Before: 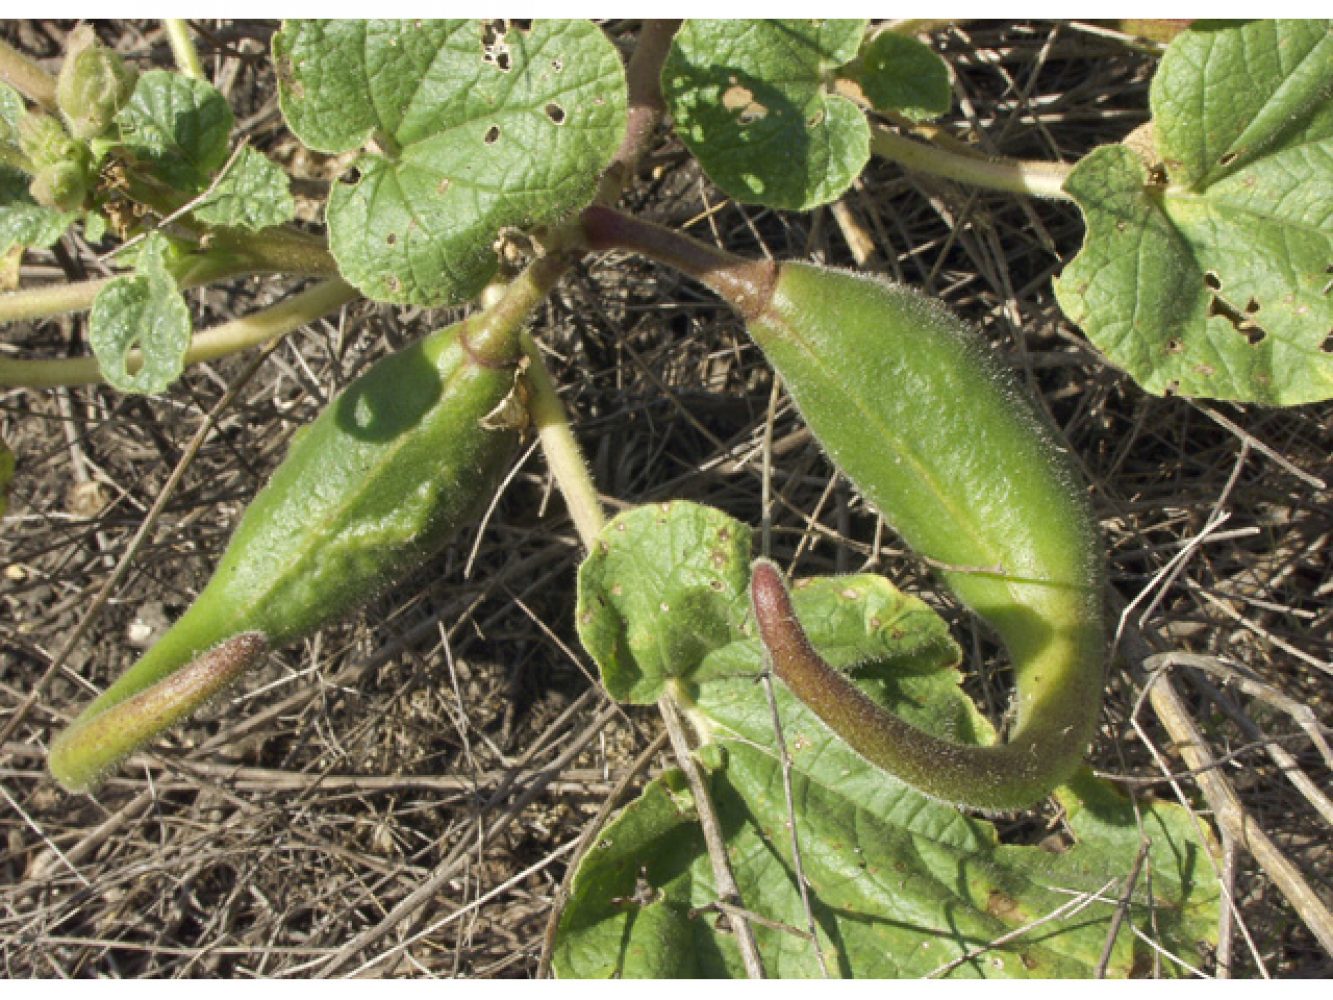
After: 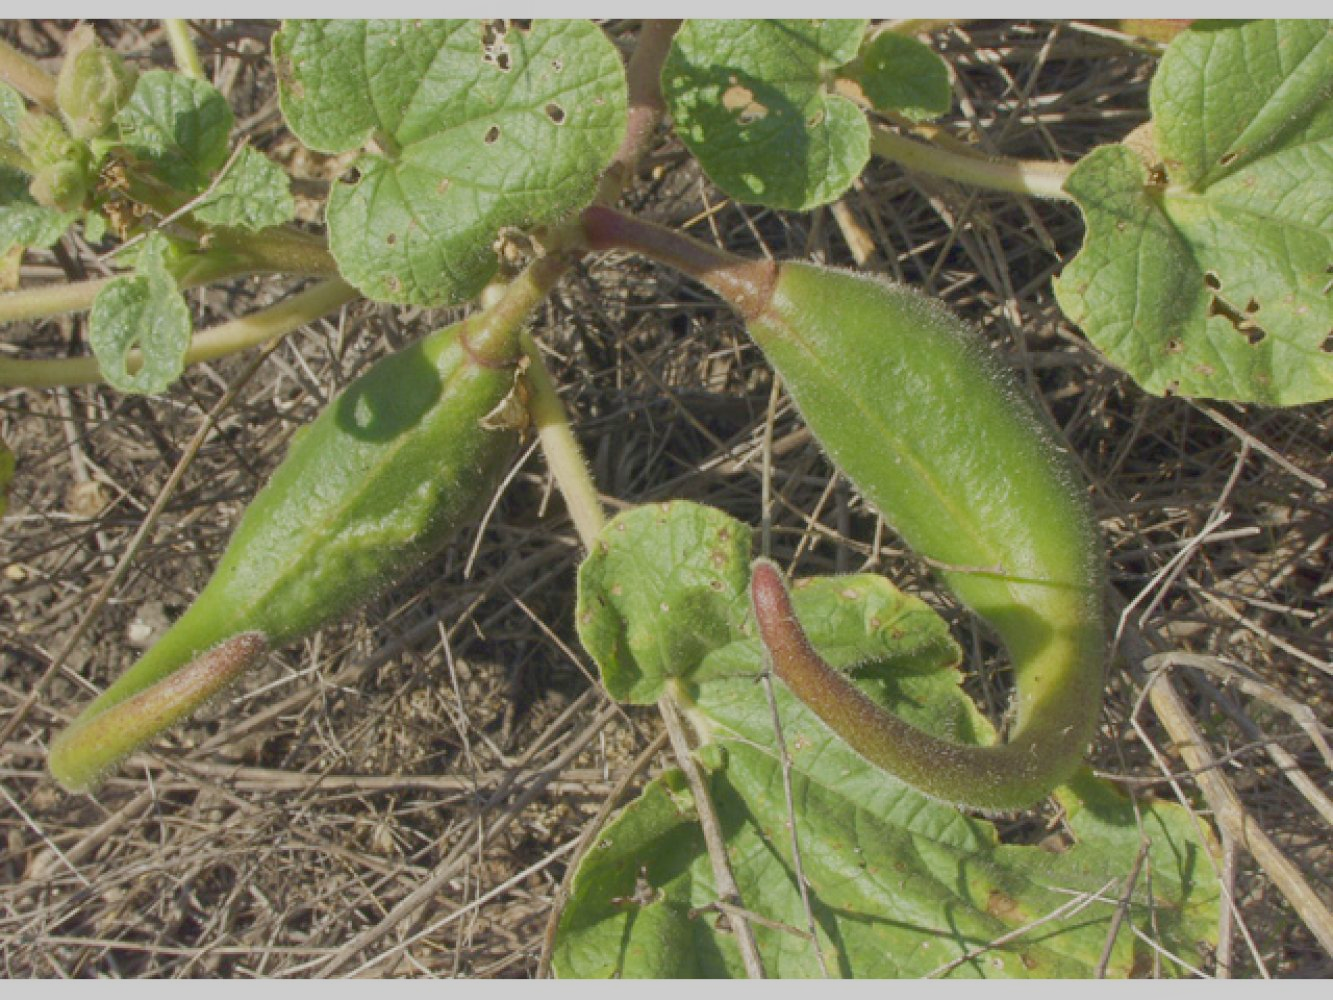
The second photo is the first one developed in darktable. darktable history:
color balance rgb: contrast -30%
bloom: size 40%
